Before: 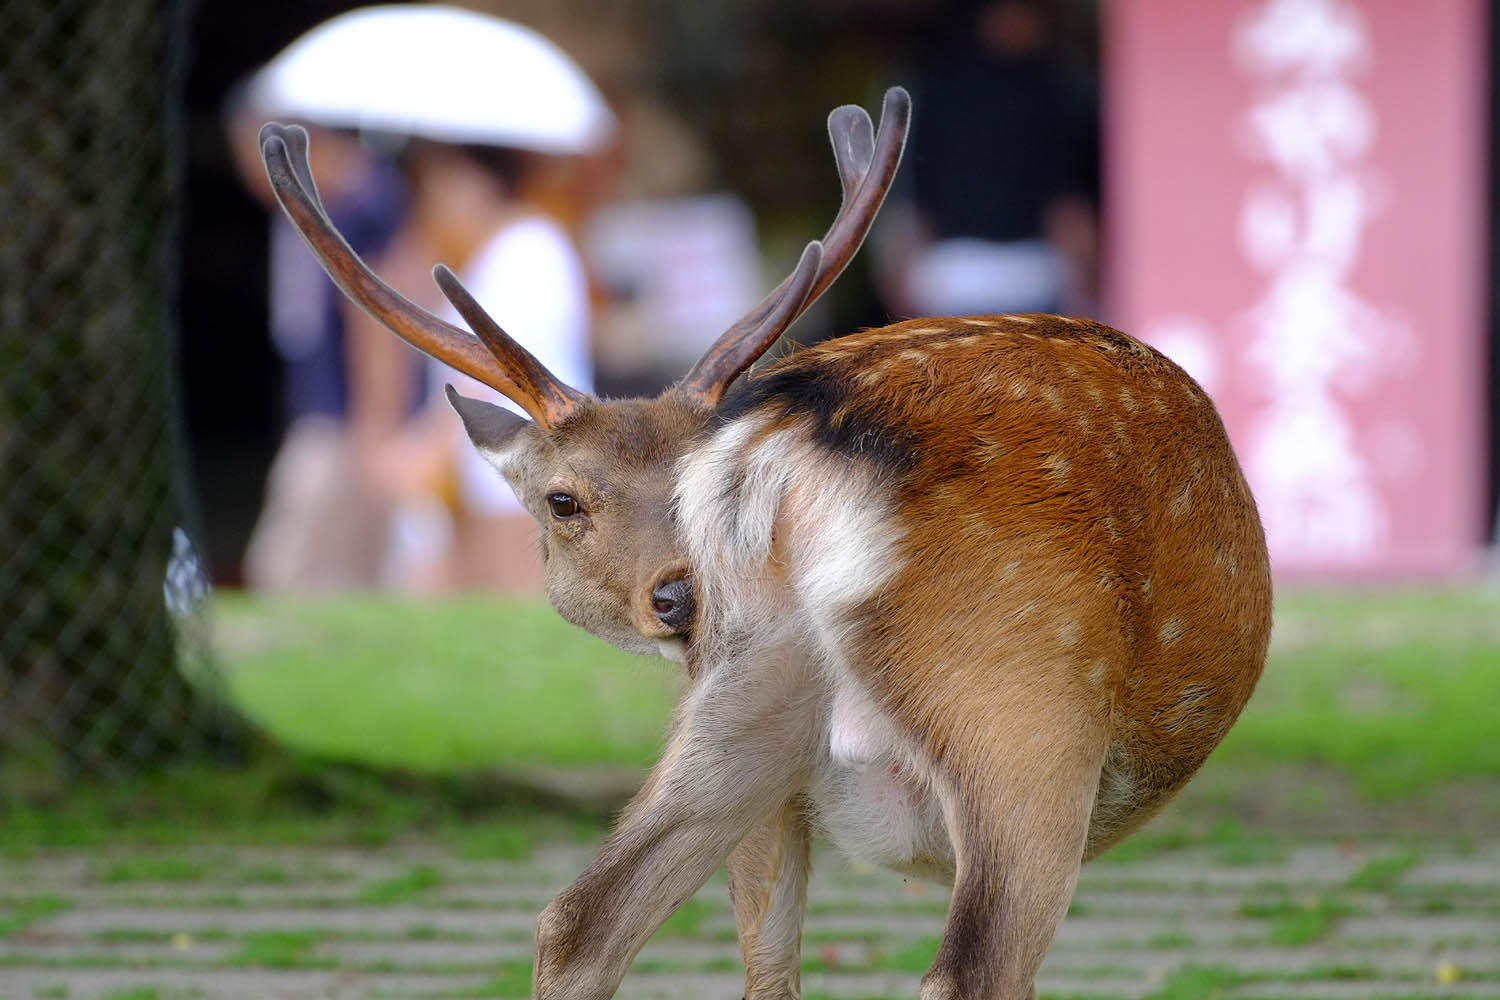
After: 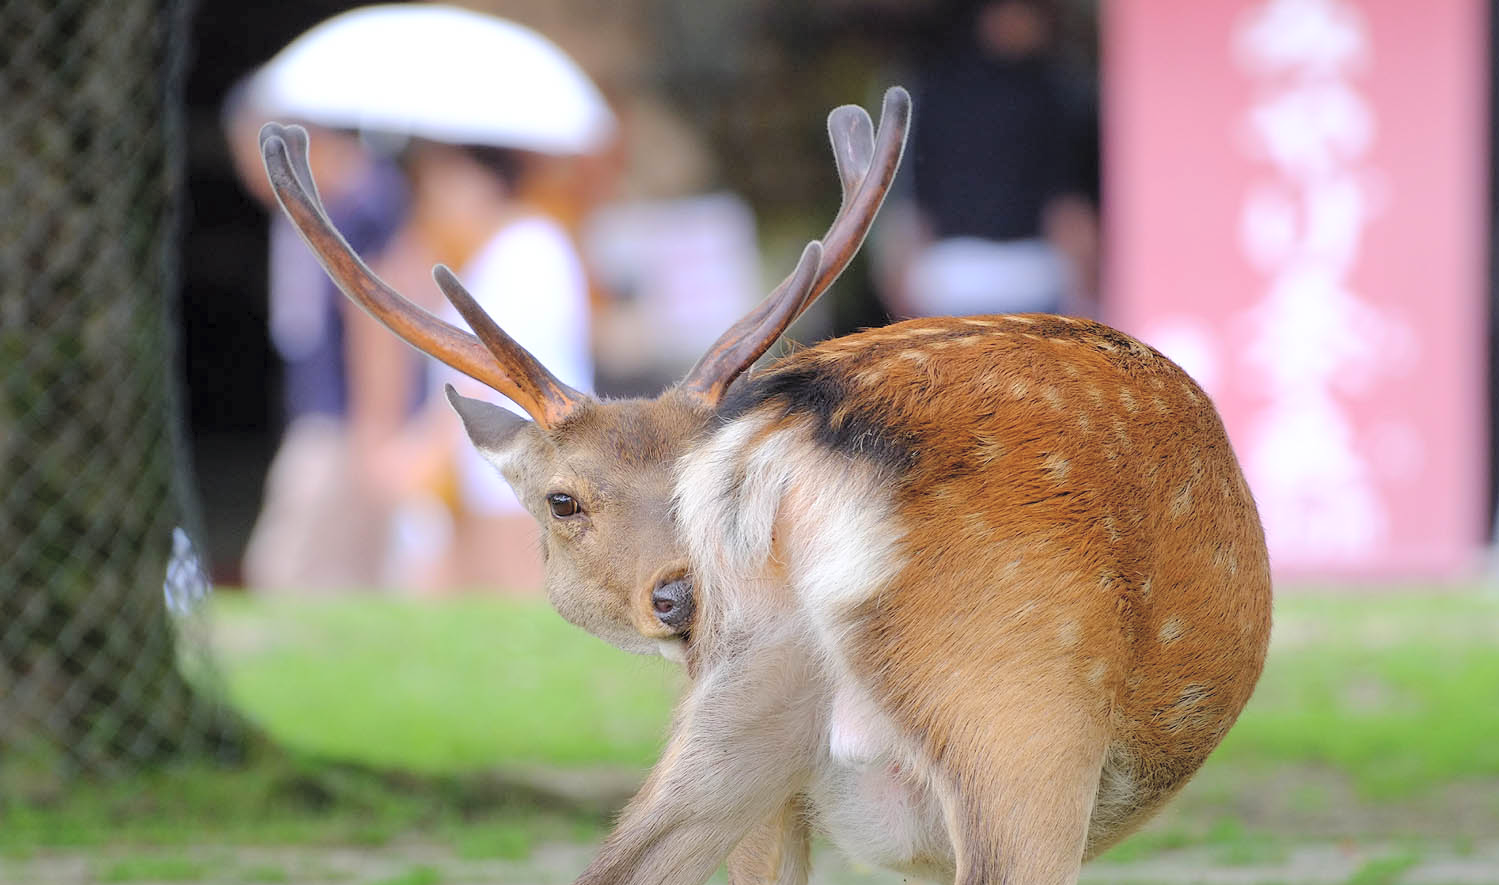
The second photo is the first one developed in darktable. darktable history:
contrast brightness saturation: brightness 0.28
crop and rotate: top 0%, bottom 11.49%
